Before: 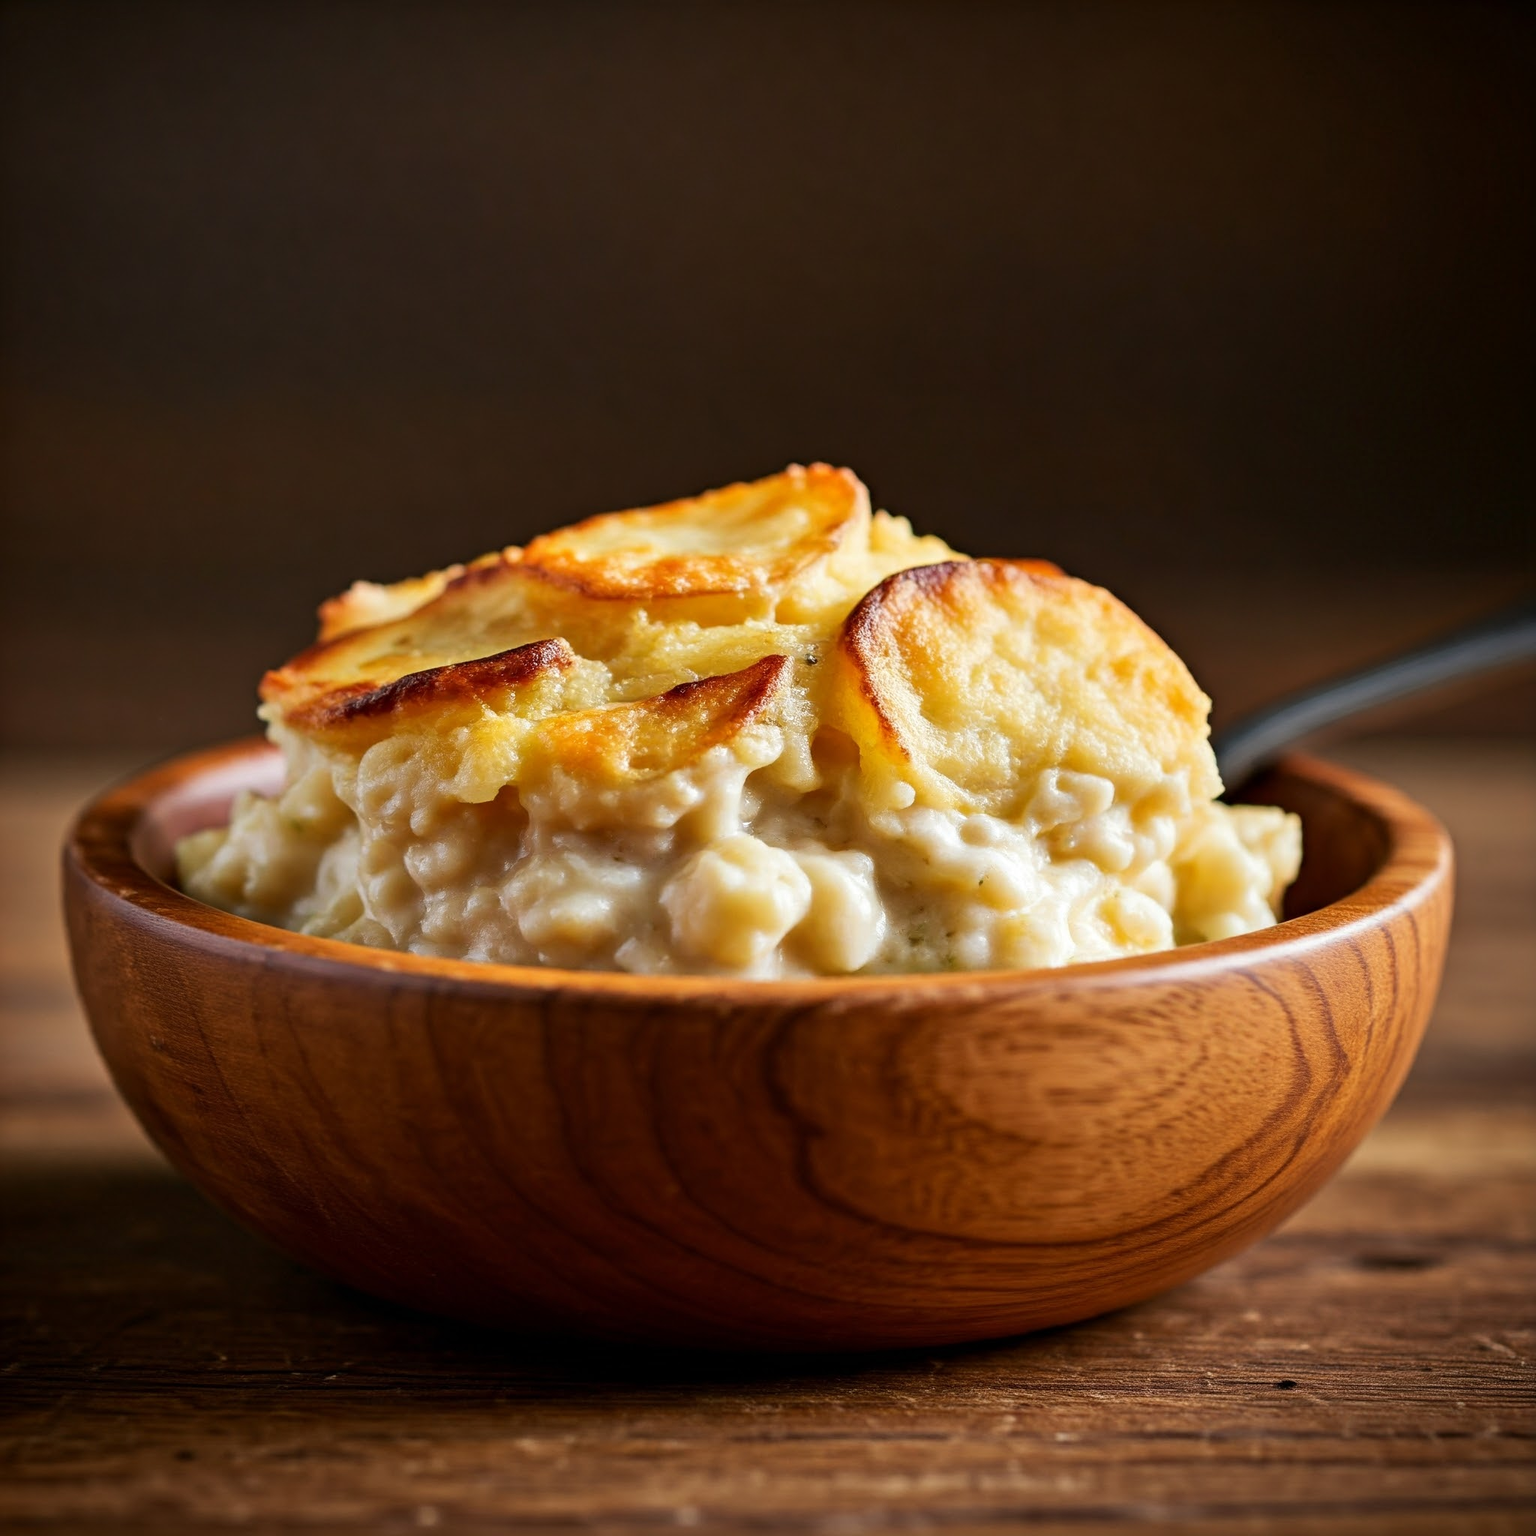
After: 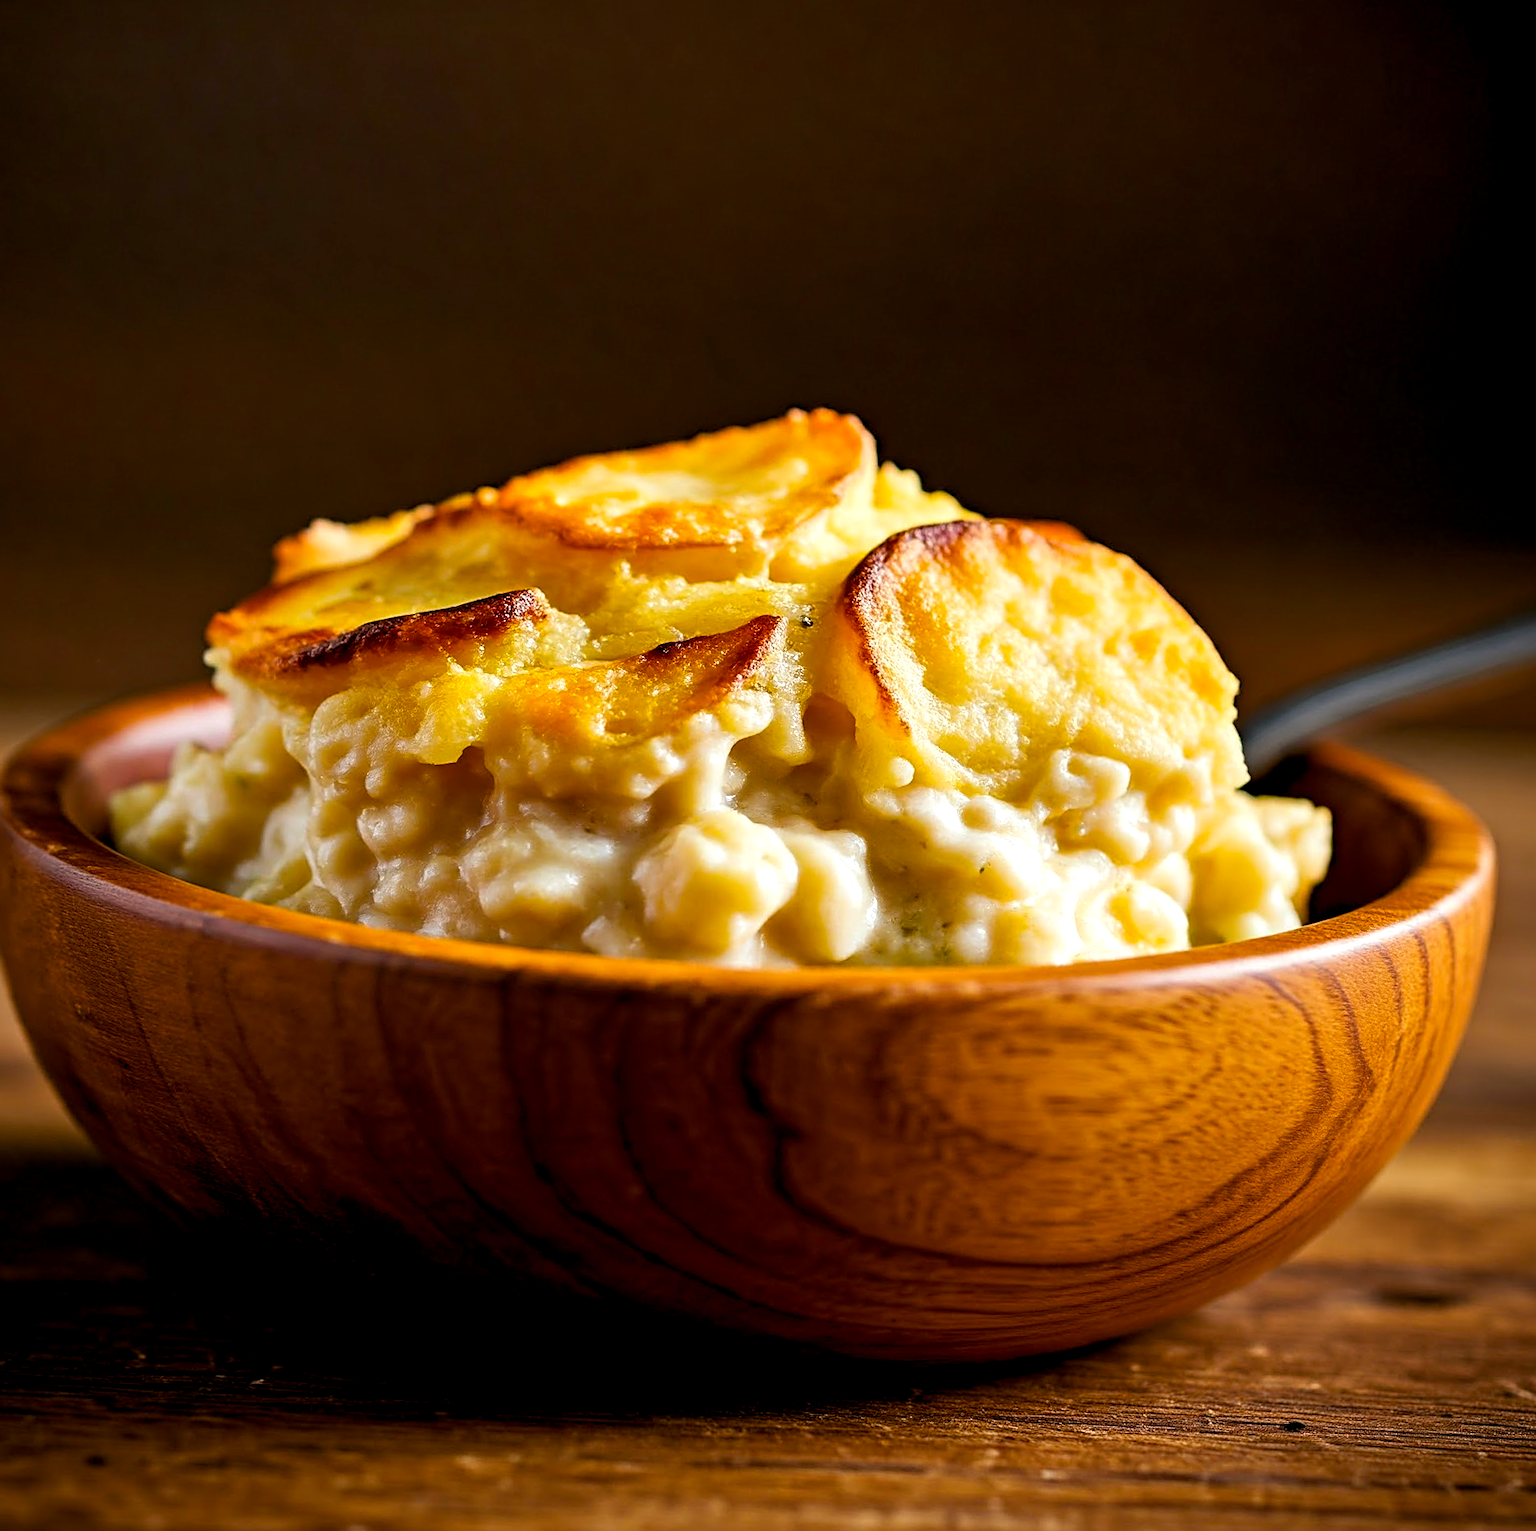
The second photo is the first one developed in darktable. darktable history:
sharpen: on, module defaults
color balance rgb: shadows lift › hue 87.18°, power › chroma 0.247%, power › hue 60.22°, highlights gain › luminance 17.656%, global offset › luminance -0.513%, perceptual saturation grading › global saturation 29.924%
crop and rotate: angle -2.05°, left 3.111%, top 4.216%, right 1.479%, bottom 0.7%
